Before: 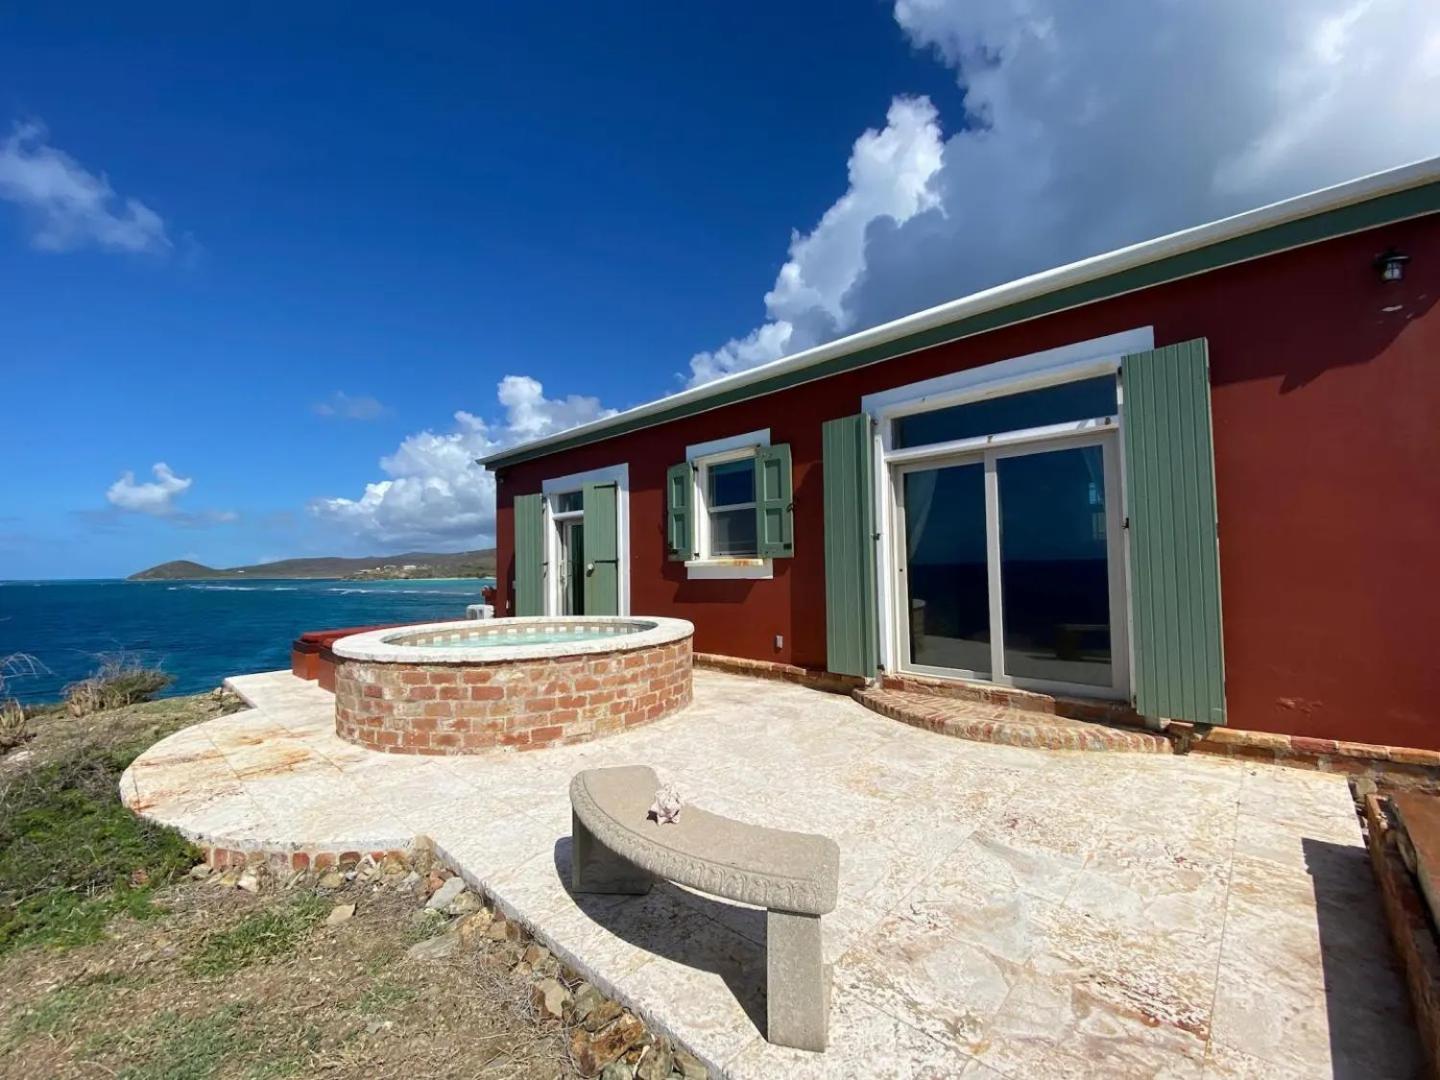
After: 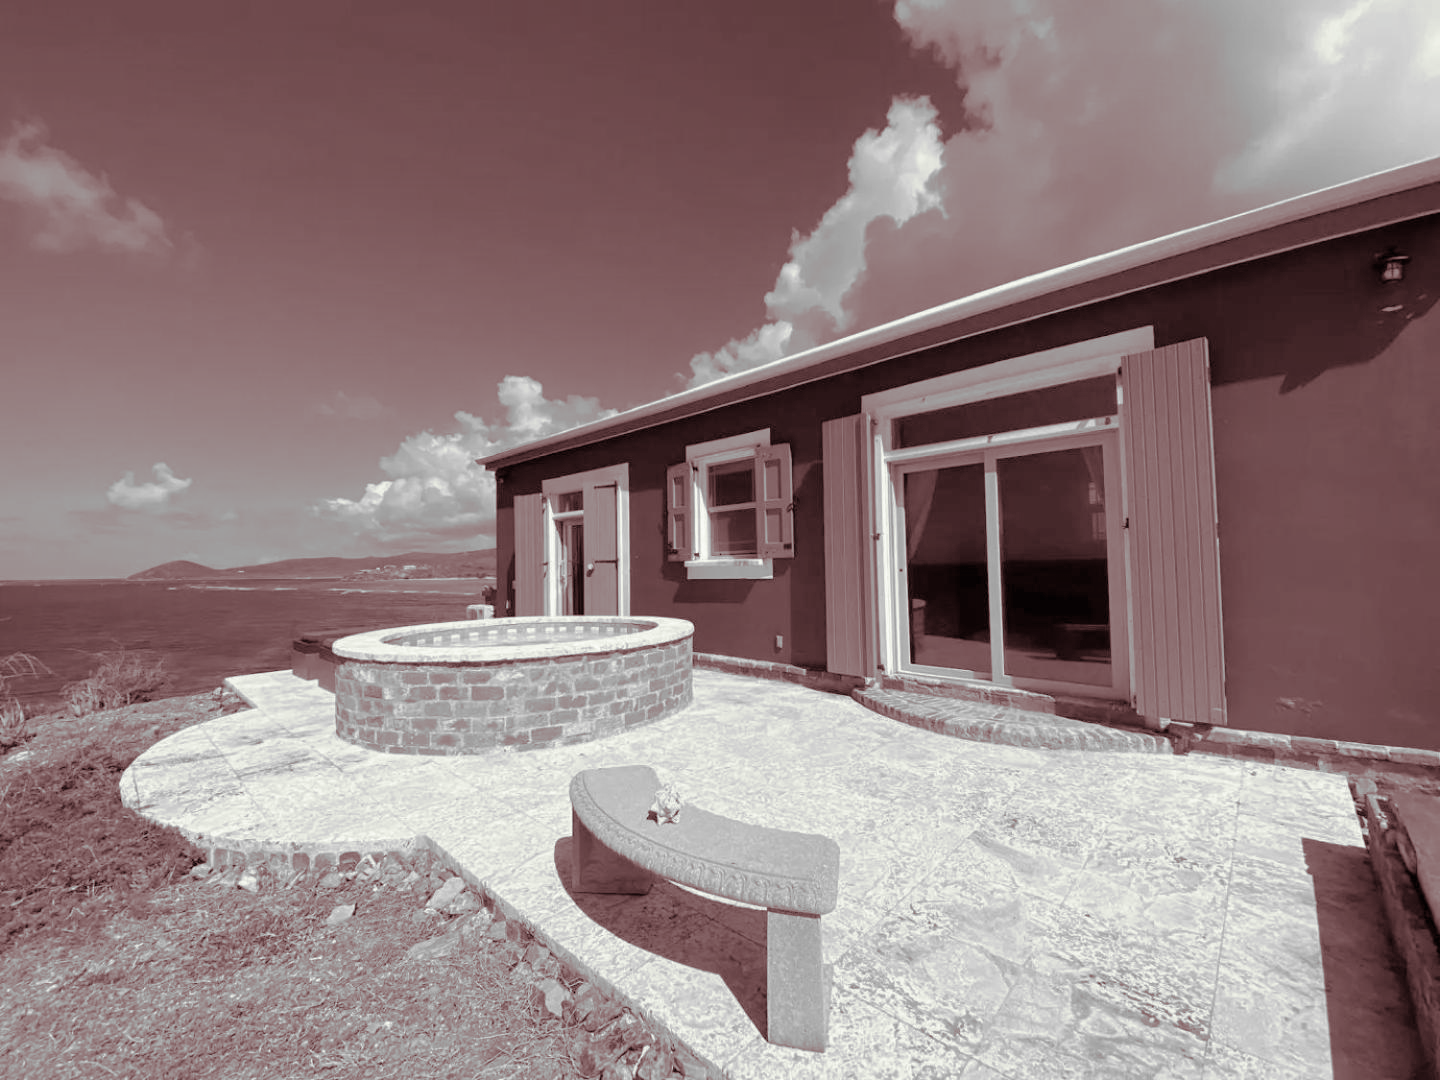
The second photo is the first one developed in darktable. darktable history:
monochrome: a 32, b 64, size 2.3
tone curve: curves: ch0 [(0, 0) (0.004, 0.008) (0.077, 0.156) (0.169, 0.29) (0.774, 0.774) (1, 1)], color space Lab, linked channels, preserve colors none
split-toning: on, module defaults | blend: blend mode overlay, opacity 85%; mask: uniform (no mask)
